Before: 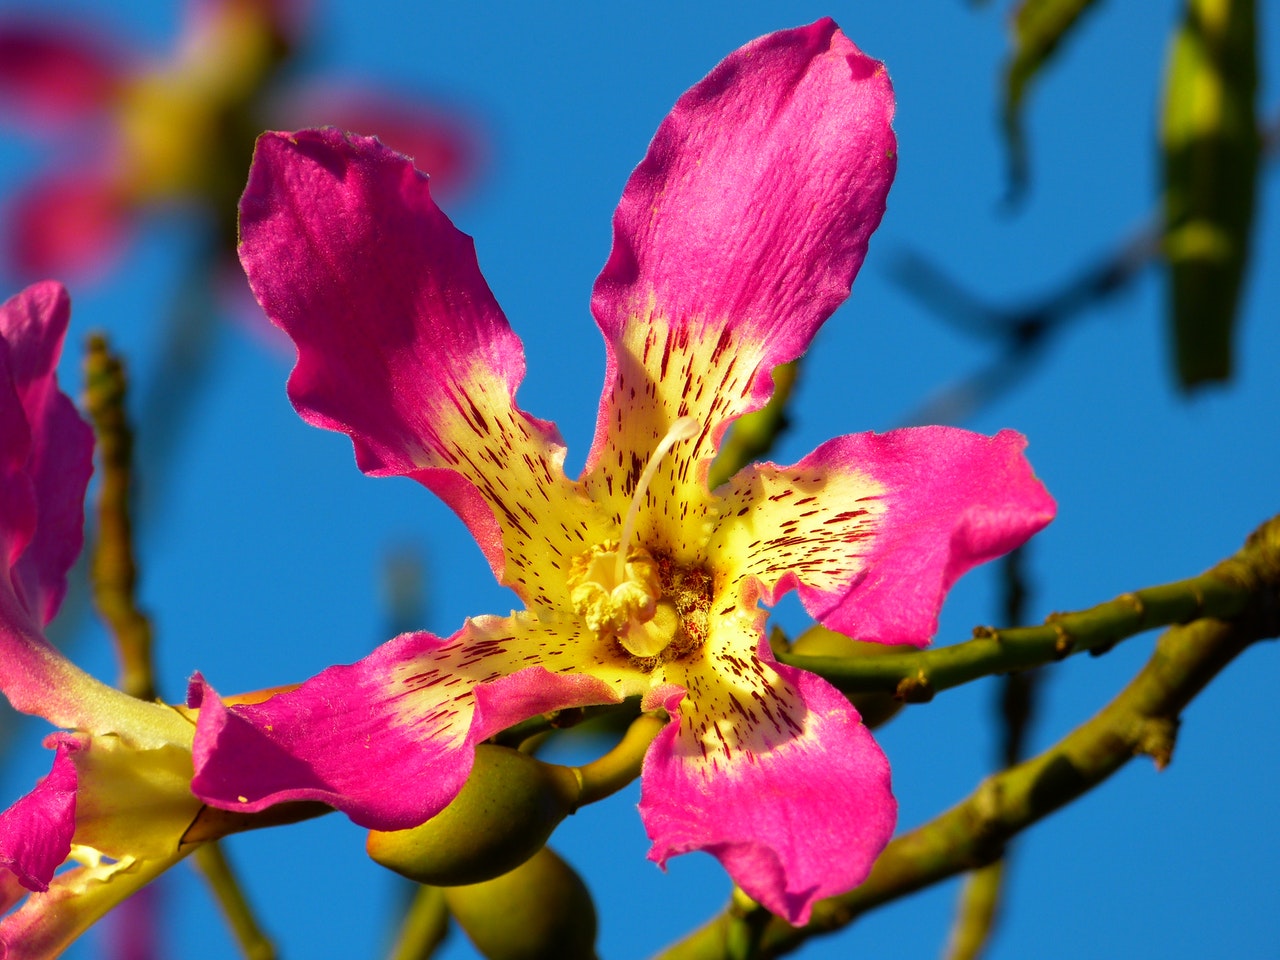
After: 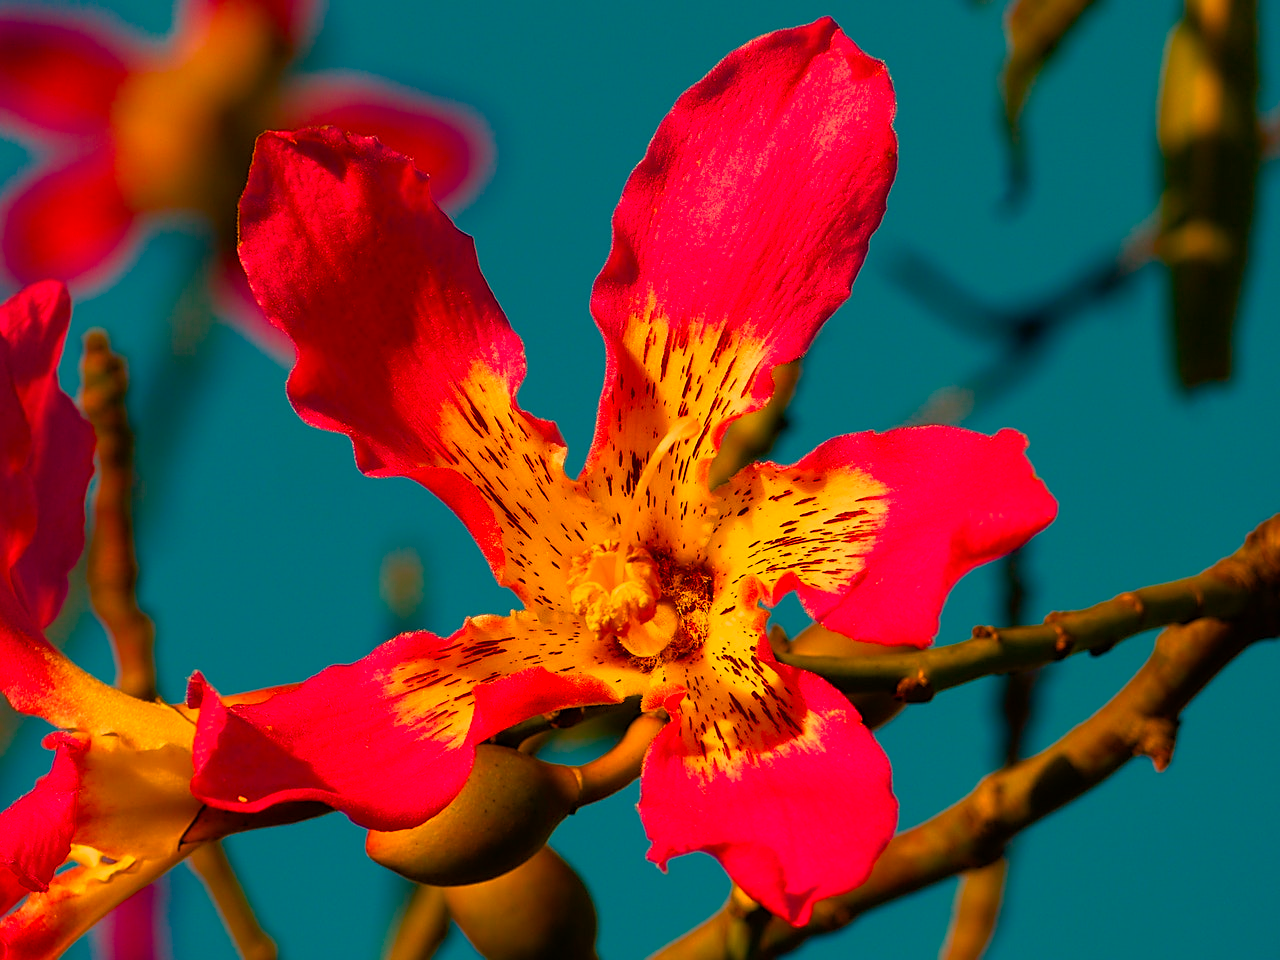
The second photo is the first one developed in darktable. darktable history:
sharpen: on, module defaults
white balance: red 1.467, blue 0.684
color balance rgb: linear chroma grading › shadows -2.2%, linear chroma grading › highlights -15%, linear chroma grading › global chroma -10%, linear chroma grading › mid-tones -10%, perceptual saturation grading › global saturation 45%, perceptual saturation grading › highlights -50%, perceptual saturation grading › shadows 30%, perceptual brilliance grading › global brilliance 18%, global vibrance 45%
exposure: black level correction 0, exposure -0.721 EV, compensate highlight preservation false
color zones: curves: ch0 [(0, 0.425) (0.143, 0.422) (0.286, 0.42) (0.429, 0.419) (0.571, 0.419) (0.714, 0.42) (0.857, 0.422) (1, 0.425)]
